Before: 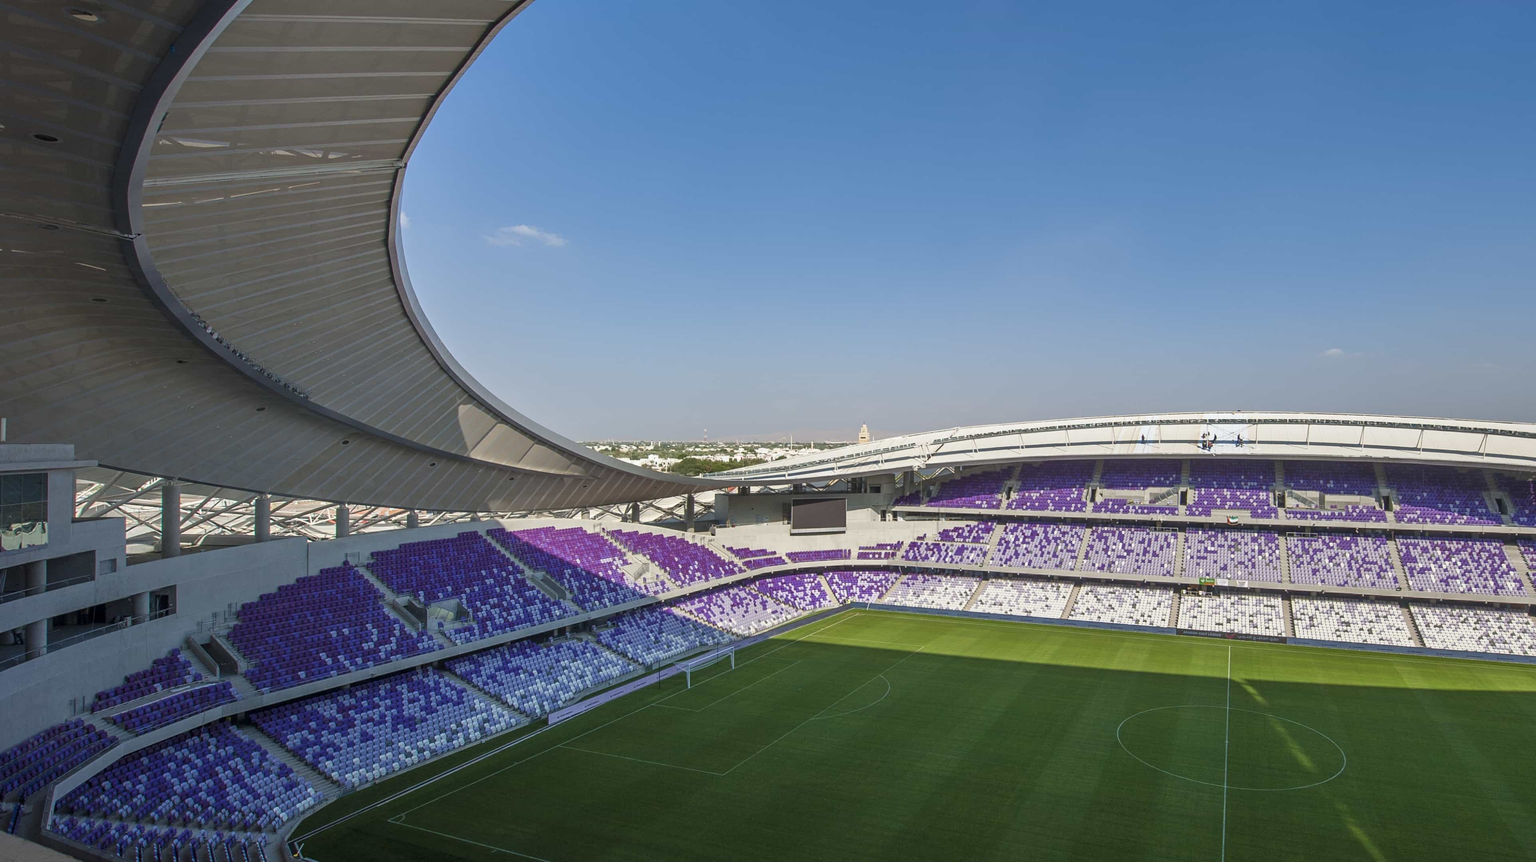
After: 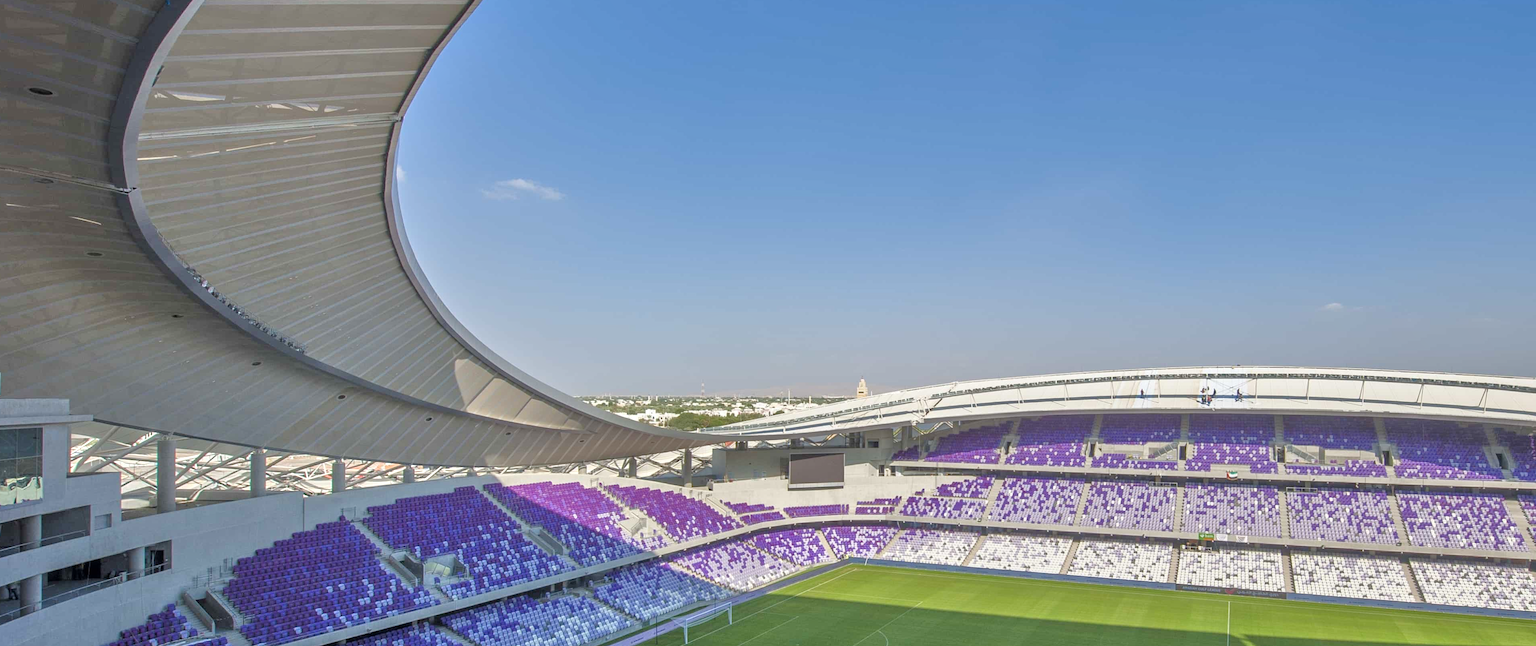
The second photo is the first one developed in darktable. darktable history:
crop: left 0.387%, top 5.469%, bottom 19.809%
tone equalizer: -7 EV 0.15 EV, -6 EV 0.6 EV, -5 EV 1.15 EV, -4 EV 1.33 EV, -3 EV 1.15 EV, -2 EV 0.6 EV, -1 EV 0.15 EV, mask exposure compensation -0.5 EV
color balance: contrast fulcrum 17.78%
